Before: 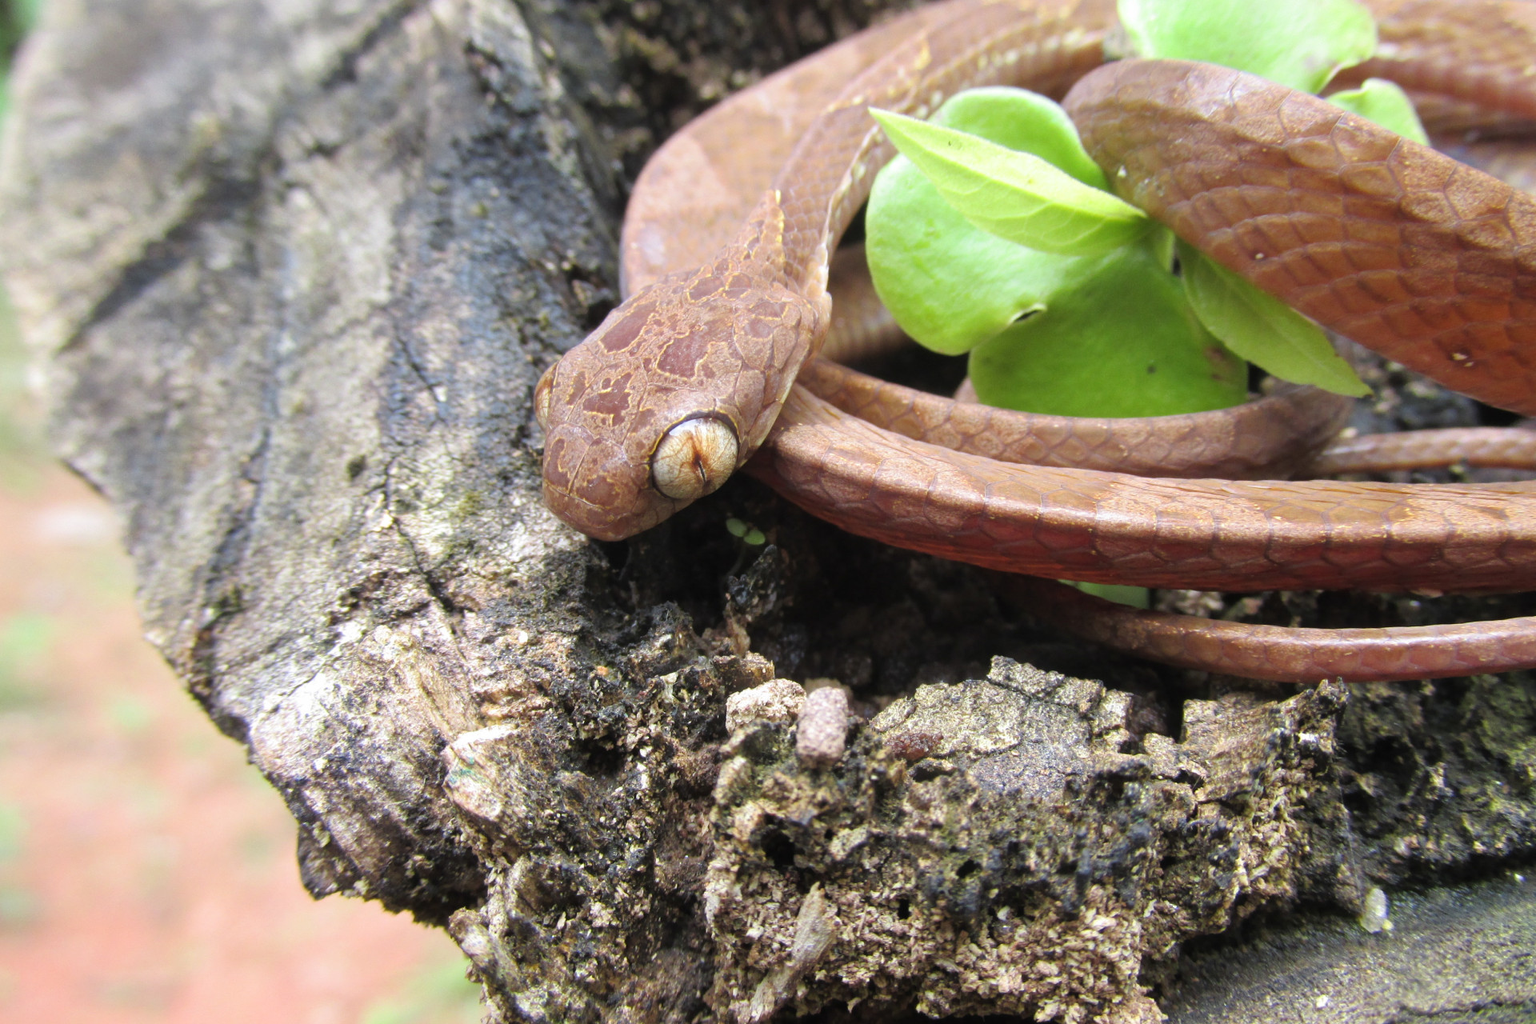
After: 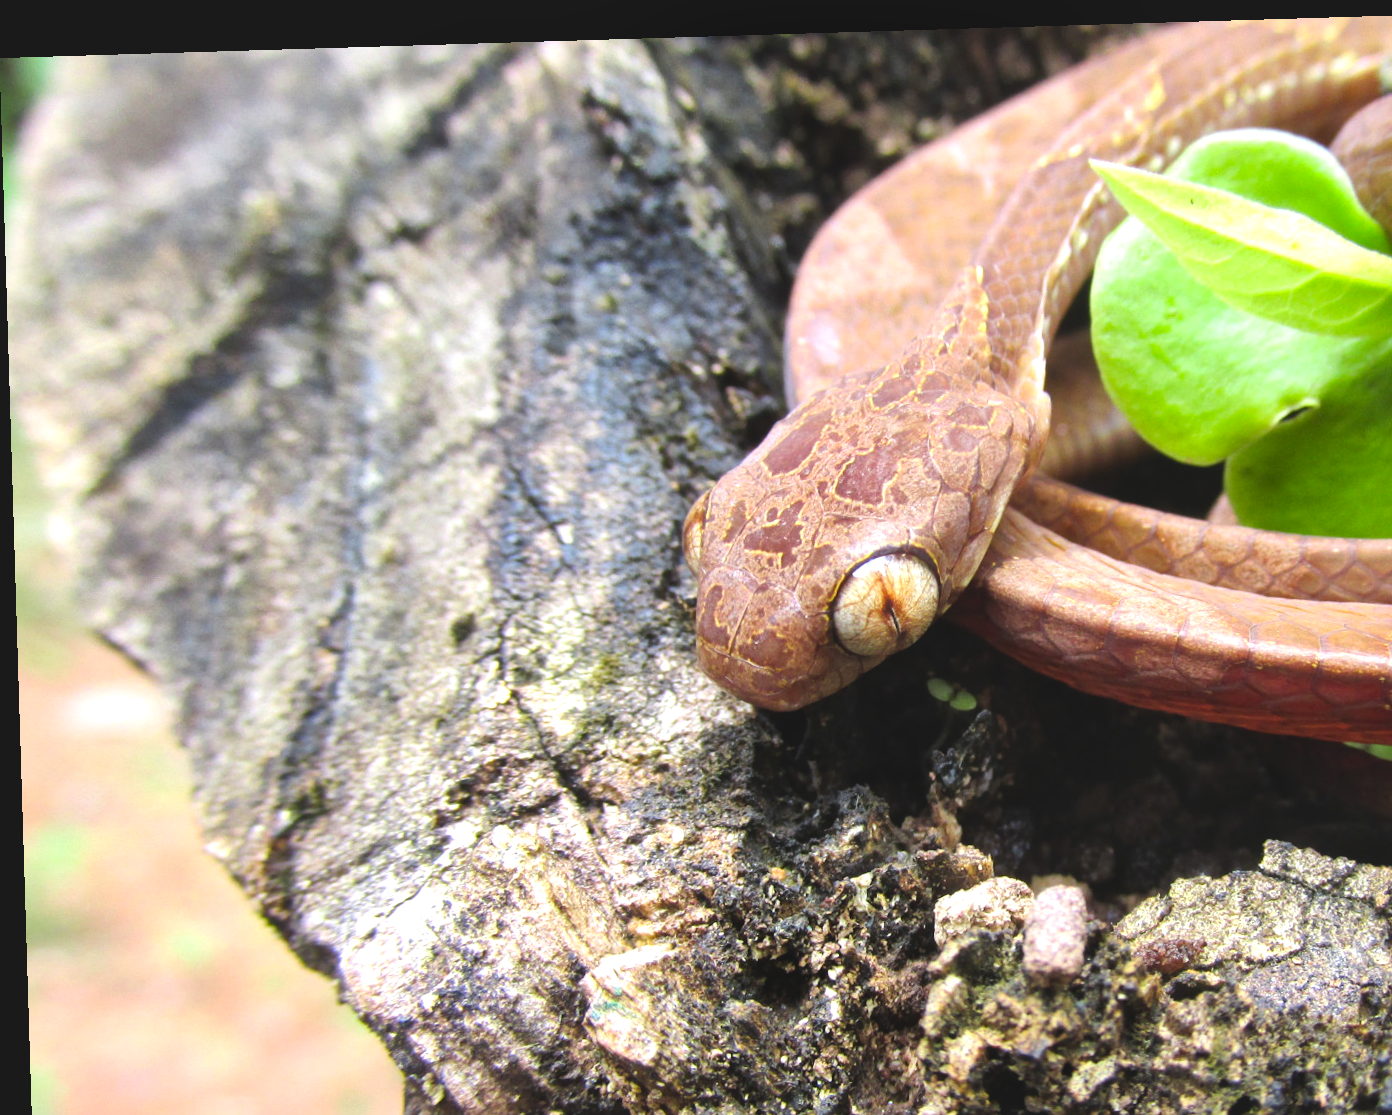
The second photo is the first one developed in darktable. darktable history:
contrast brightness saturation: contrast -0.19, saturation 0.19
crop: right 28.885%, bottom 16.626%
rotate and perspective: rotation -1.75°, automatic cropping off
tone equalizer: -8 EV -0.75 EV, -7 EV -0.7 EV, -6 EV -0.6 EV, -5 EV -0.4 EV, -3 EV 0.4 EV, -2 EV 0.6 EV, -1 EV 0.7 EV, +0 EV 0.75 EV, edges refinement/feathering 500, mask exposure compensation -1.57 EV, preserve details no
local contrast: mode bilateral grid, contrast 20, coarseness 50, detail 144%, midtone range 0.2
